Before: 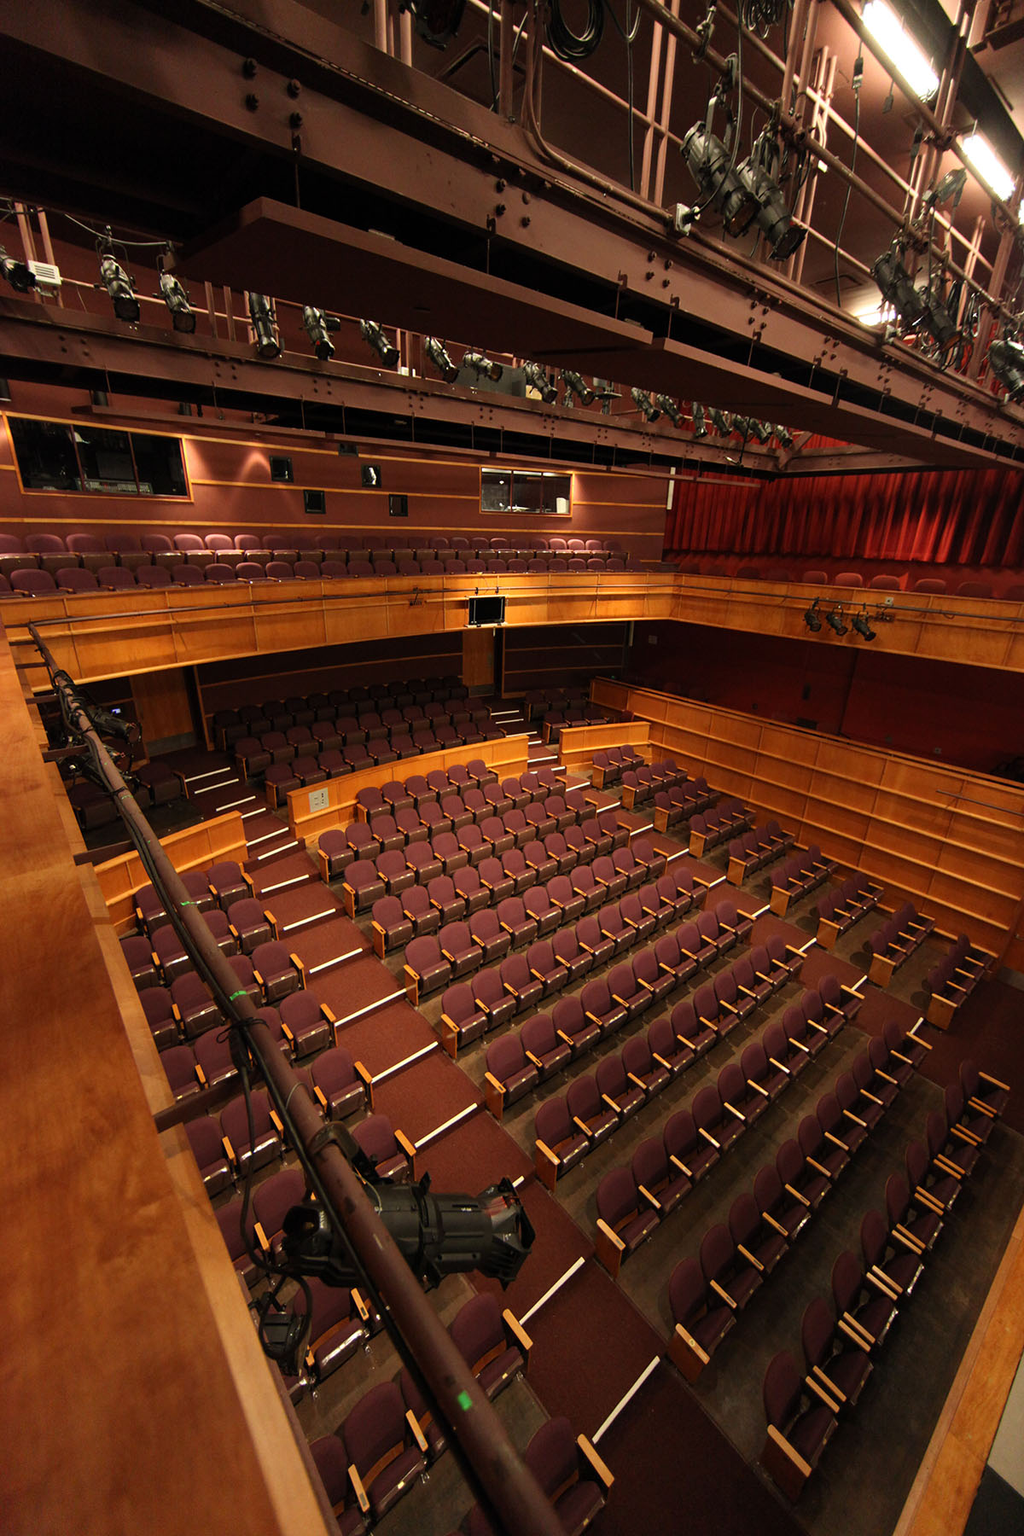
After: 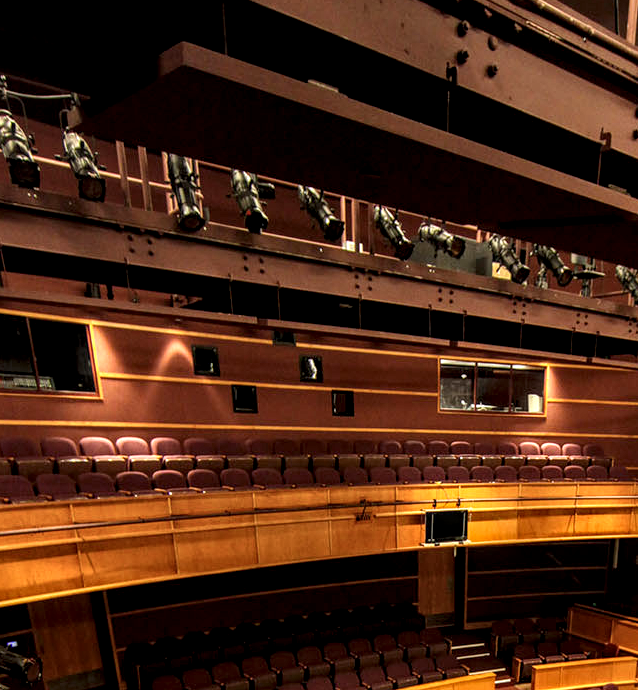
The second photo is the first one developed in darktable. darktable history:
crop: left 10.368%, top 10.529%, right 36.465%, bottom 51.097%
local contrast: highlights 16%, detail 186%
color balance rgb: power › hue 329.37°, perceptual saturation grading › global saturation 9.551%, global vibrance 14.17%
